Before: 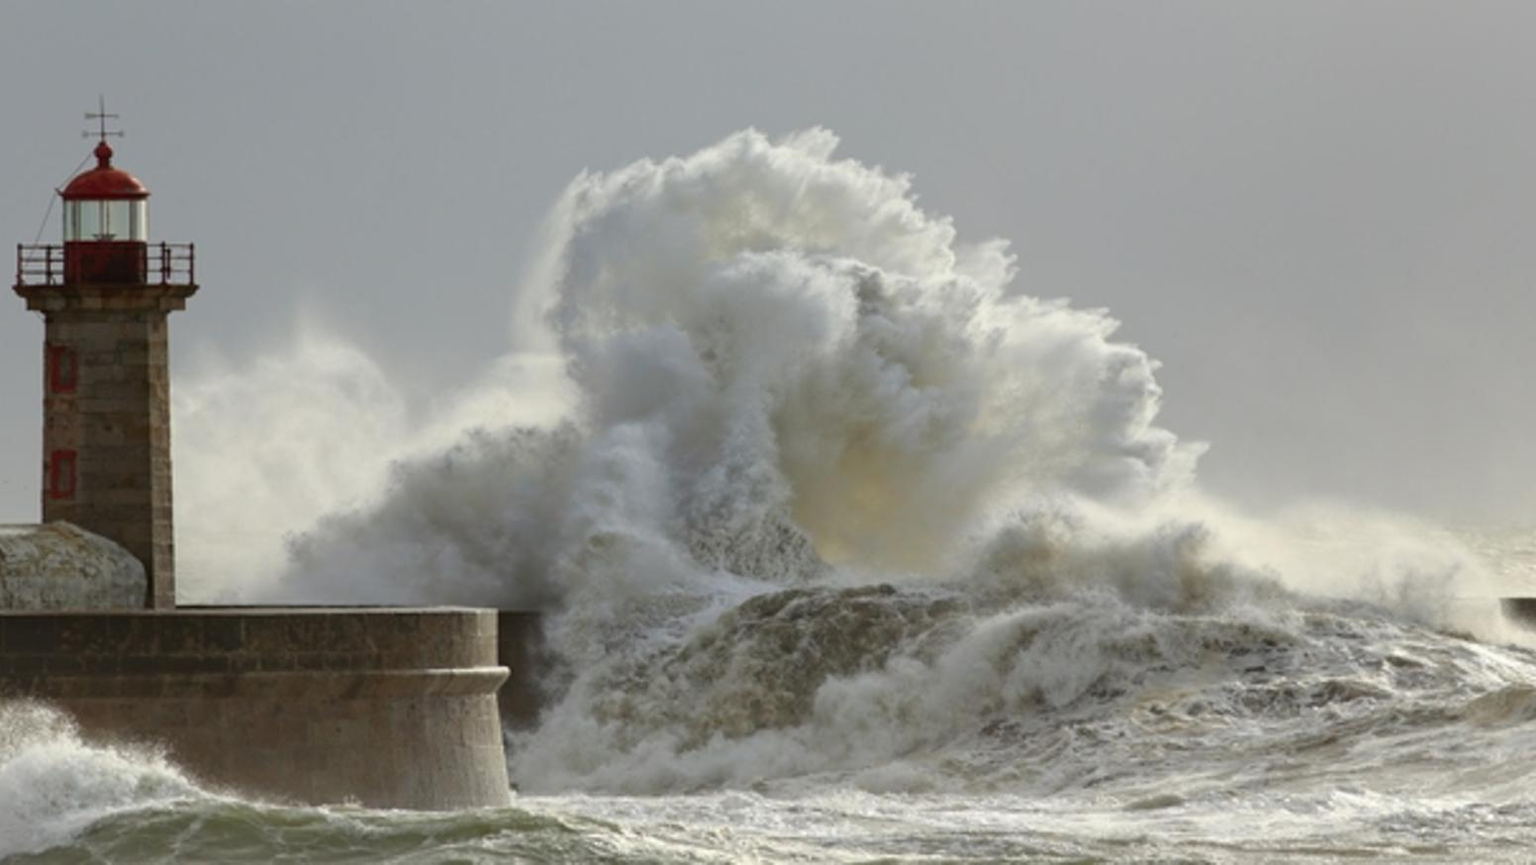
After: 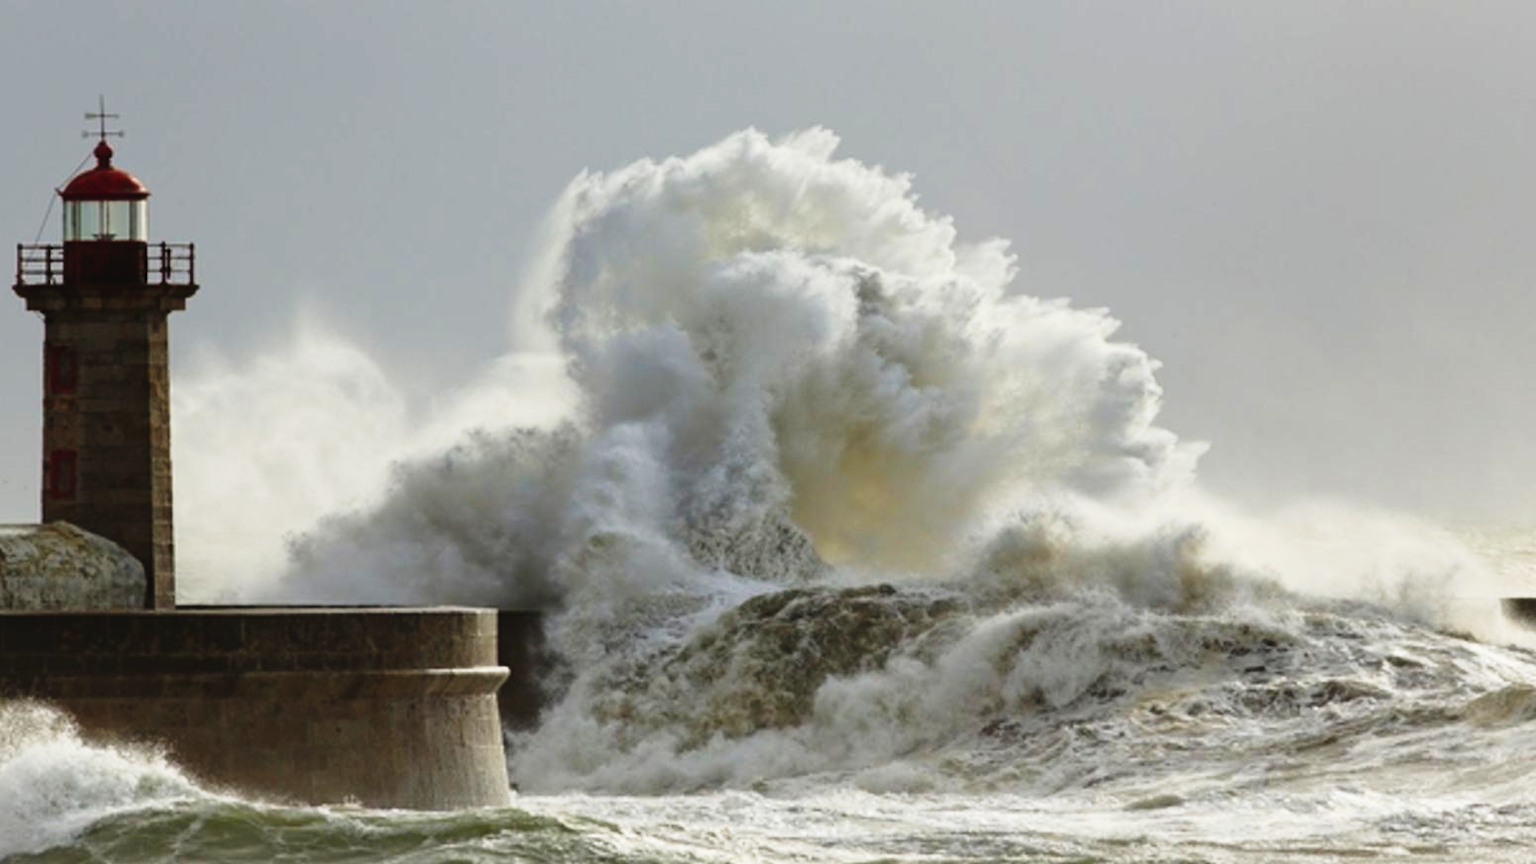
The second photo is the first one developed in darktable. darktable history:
tone curve: curves: ch0 [(0, 0.023) (0.137, 0.069) (0.249, 0.163) (0.487, 0.491) (0.778, 0.858) (0.896, 0.94) (1, 0.988)]; ch1 [(0, 0) (0.396, 0.369) (0.483, 0.459) (0.498, 0.5) (0.515, 0.517) (0.562, 0.6) (0.611, 0.667) (0.692, 0.744) (0.798, 0.863) (1, 1)]; ch2 [(0, 0) (0.426, 0.398) (0.483, 0.481) (0.503, 0.503) (0.526, 0.527) (0.549, 0.59) (0.62, 0.666) (0.705, 0.755) (0.985, 0.966)], preserve colors none
